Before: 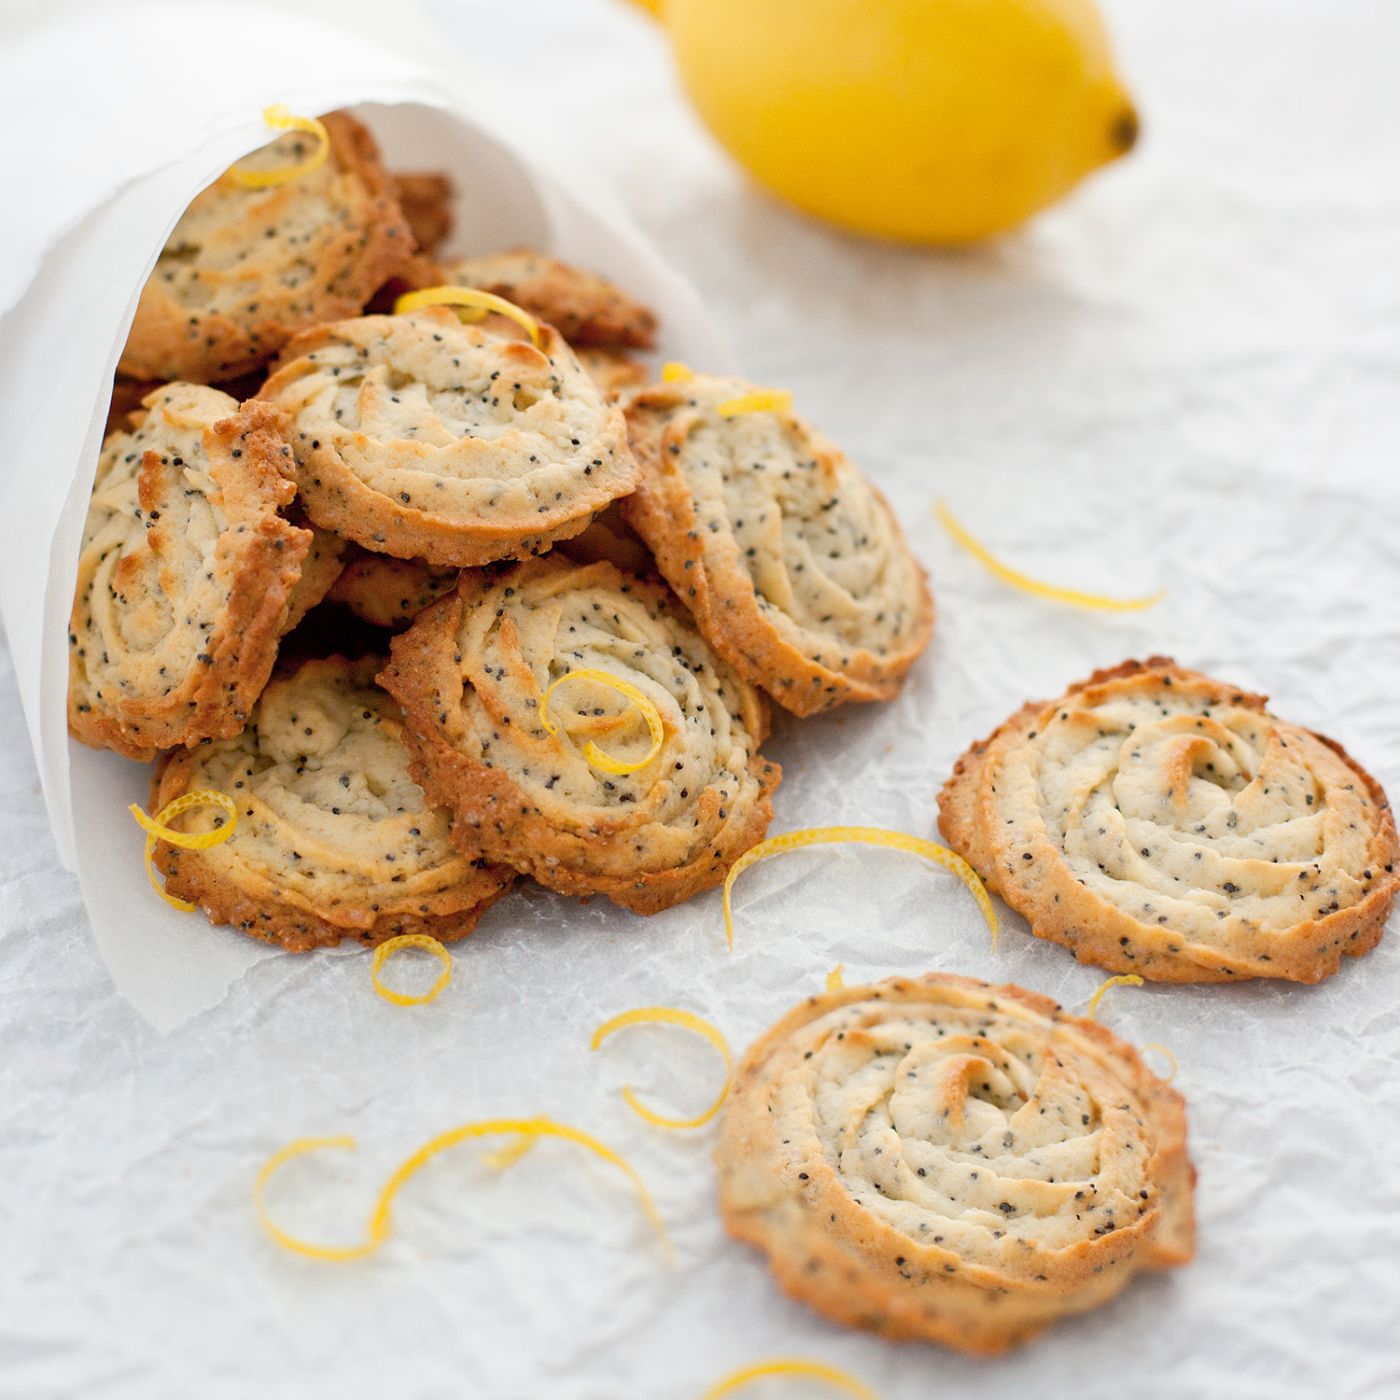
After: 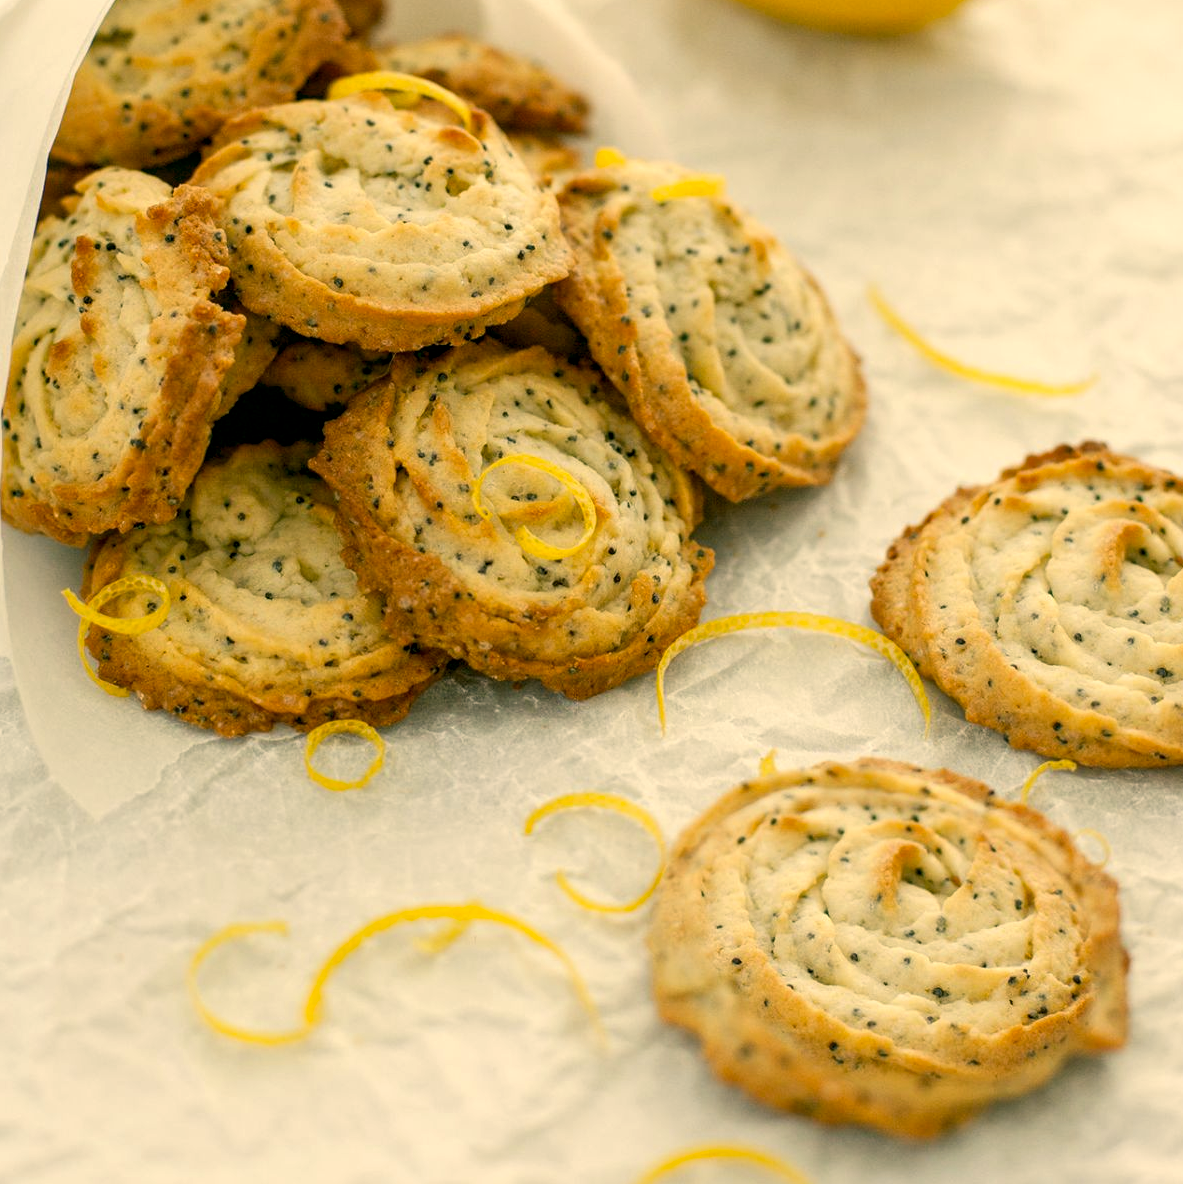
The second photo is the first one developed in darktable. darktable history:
crop and rotate: left 4.819%, top 15.407%, right 10.667%
color correction: highlights a* 5.17, highlights b* 23.72, shadows a* -15.6, shadows b* 3.99
local contrast: on, module defaults
